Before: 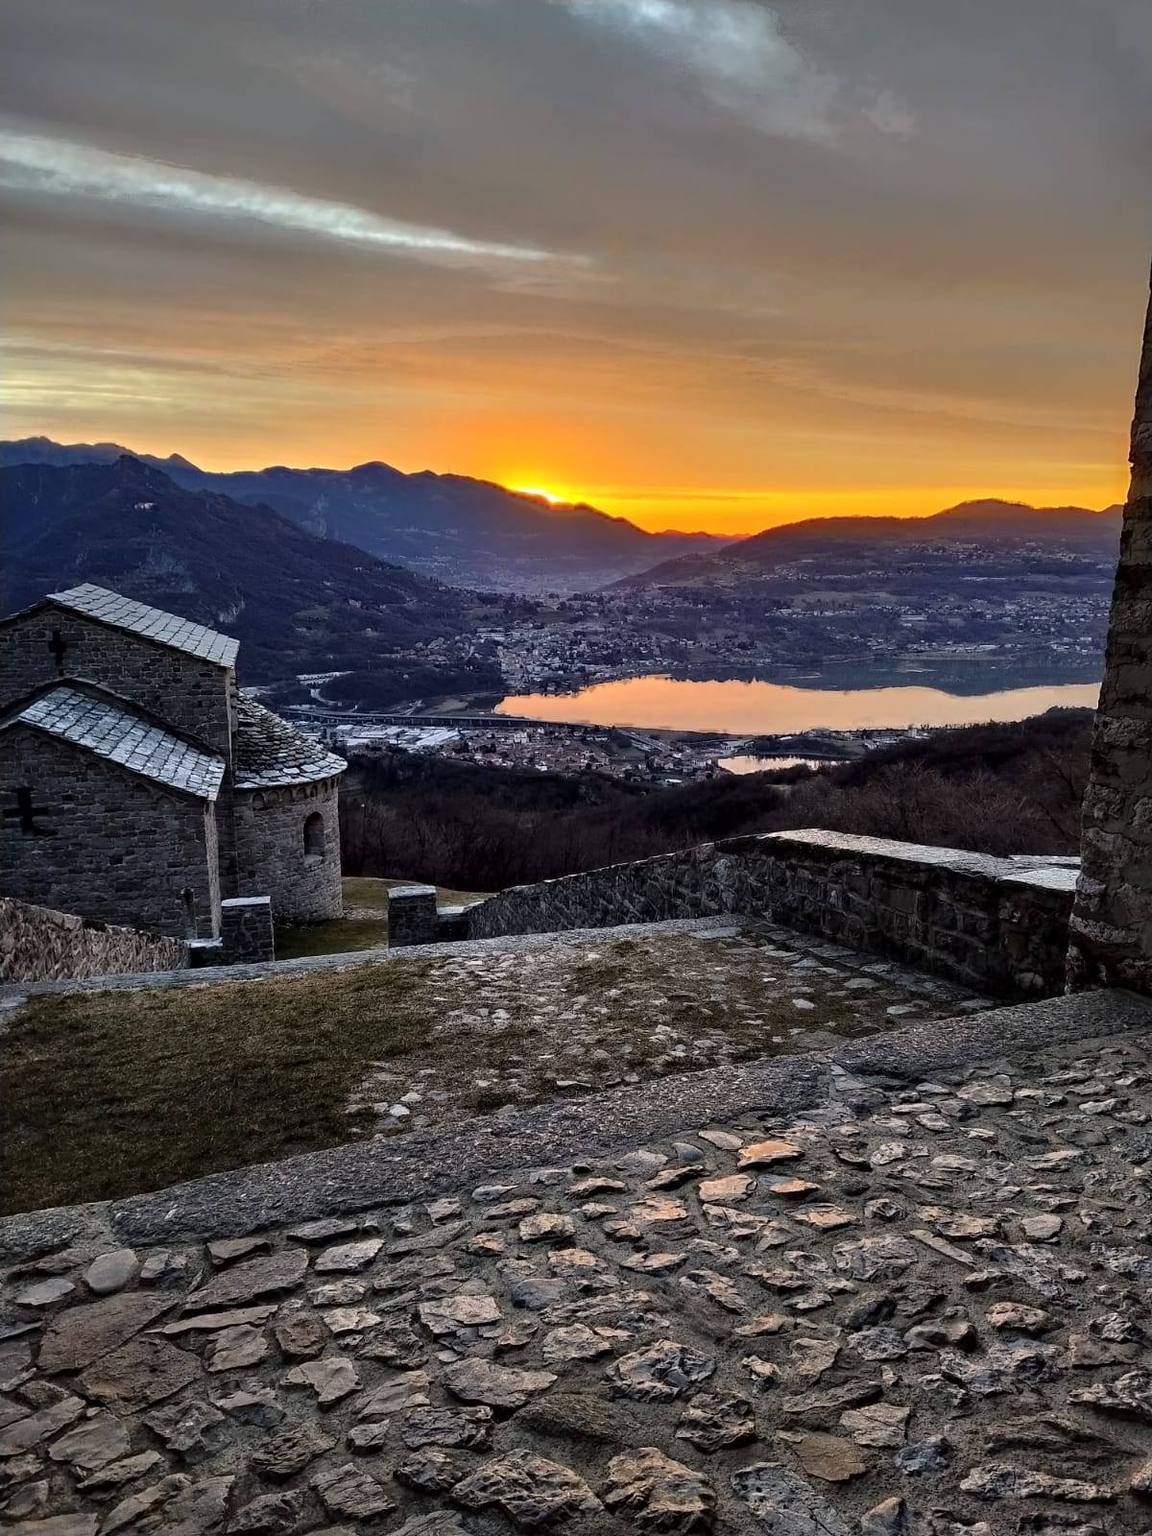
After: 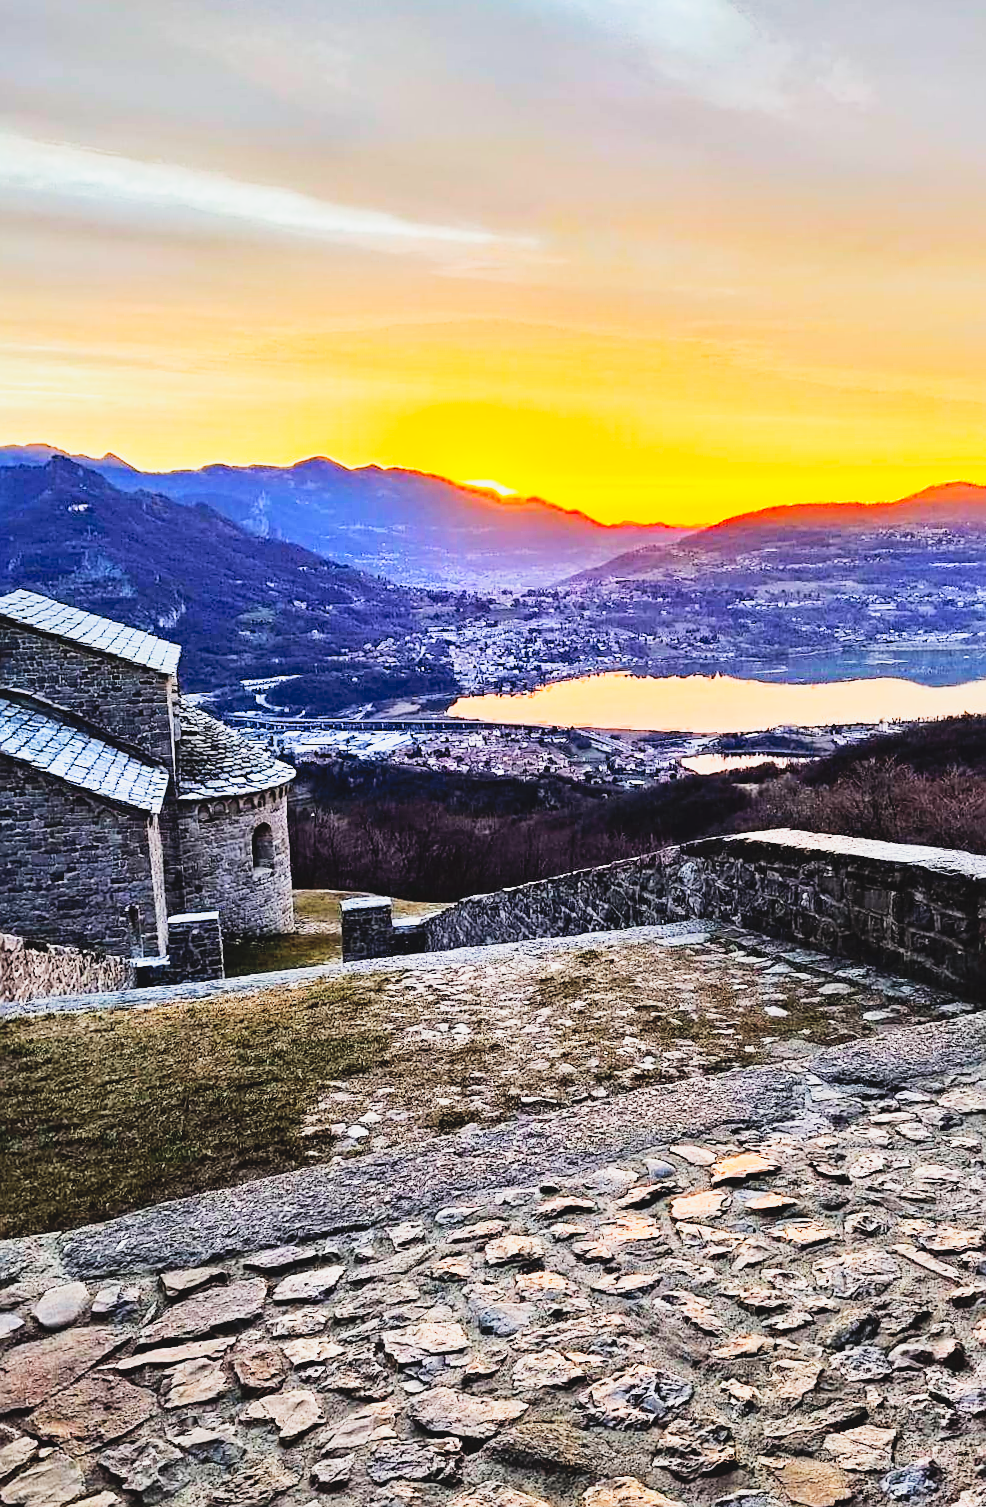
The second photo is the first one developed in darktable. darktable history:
tone curve: curves: ch0 [(0, 0.047) (0.199, 0.263) (0.47, 0.555) (0.805, 0.839) (1, 0.962)], color space Lab, linked channels, preserve colors none
crop and rotate: angle 1.25°, left 4.3%, top 0.478%, right 11.116%, bottom 2.566%
exposure: compensate highlight preservation false
color balance rgb: perceptual saturation grading › global saturation 19.463%
base curve: curves: ch0 [(0, 0) (0.007, 0.004) (0.027, 0.03) (0.046, 0.07) (0.207, 0.54) (0.442, 0.872) (0.673, 0.972) (1, 1)], preserve colors none
contrast brightness saturation: brightness 0.144
sharpen: amount 0.478
